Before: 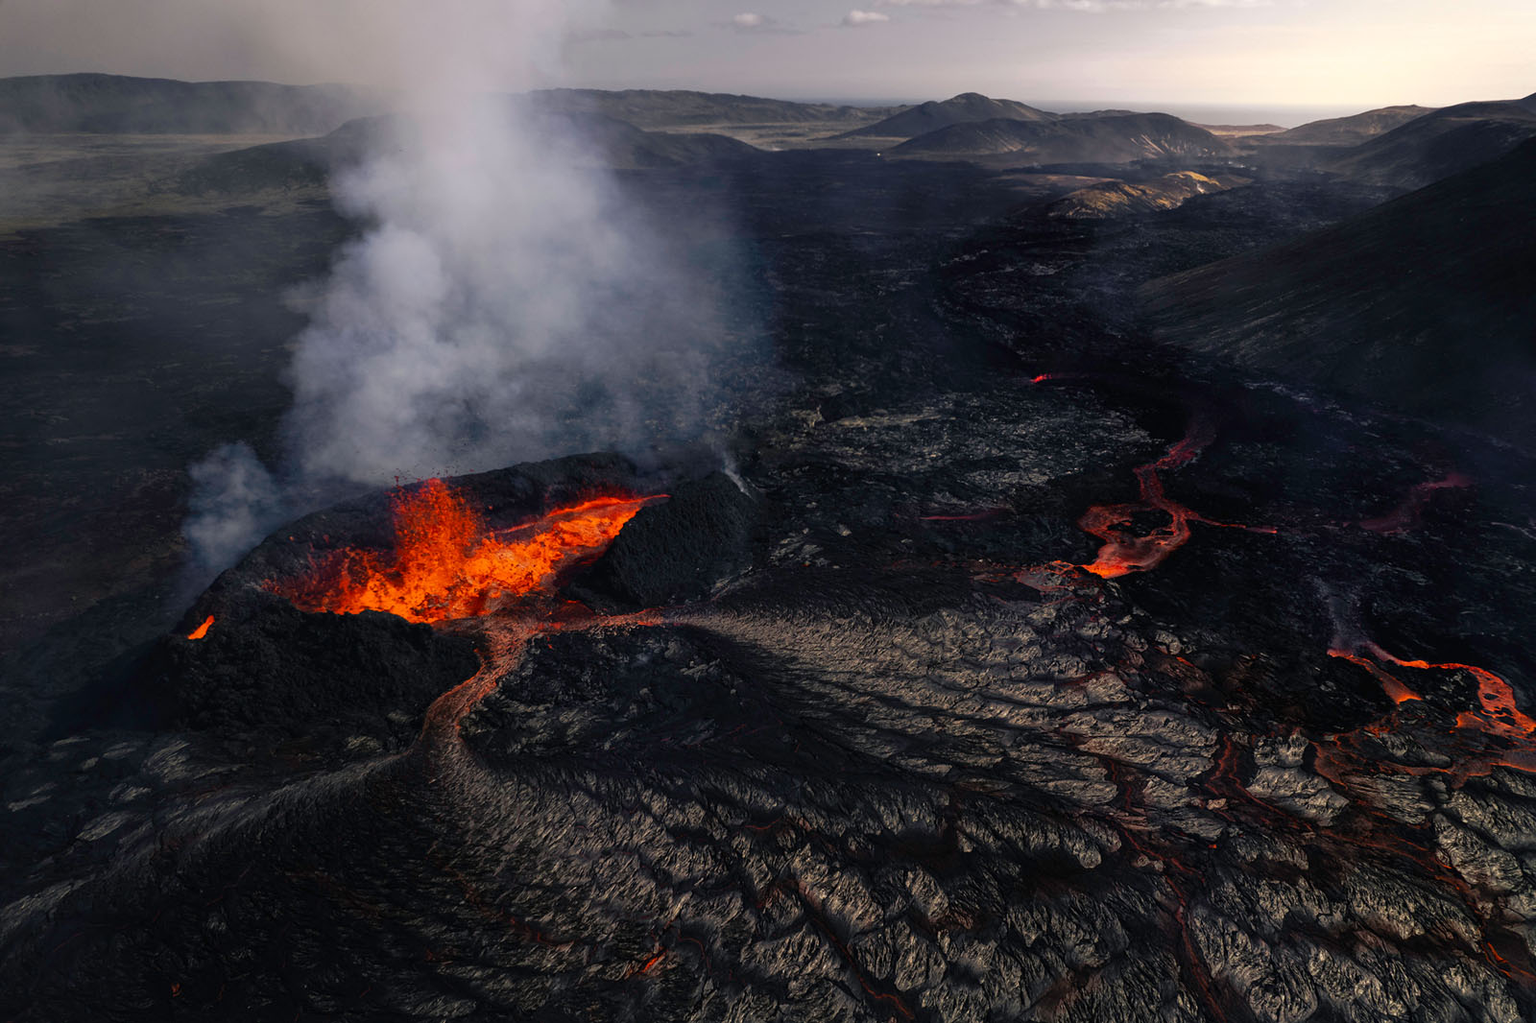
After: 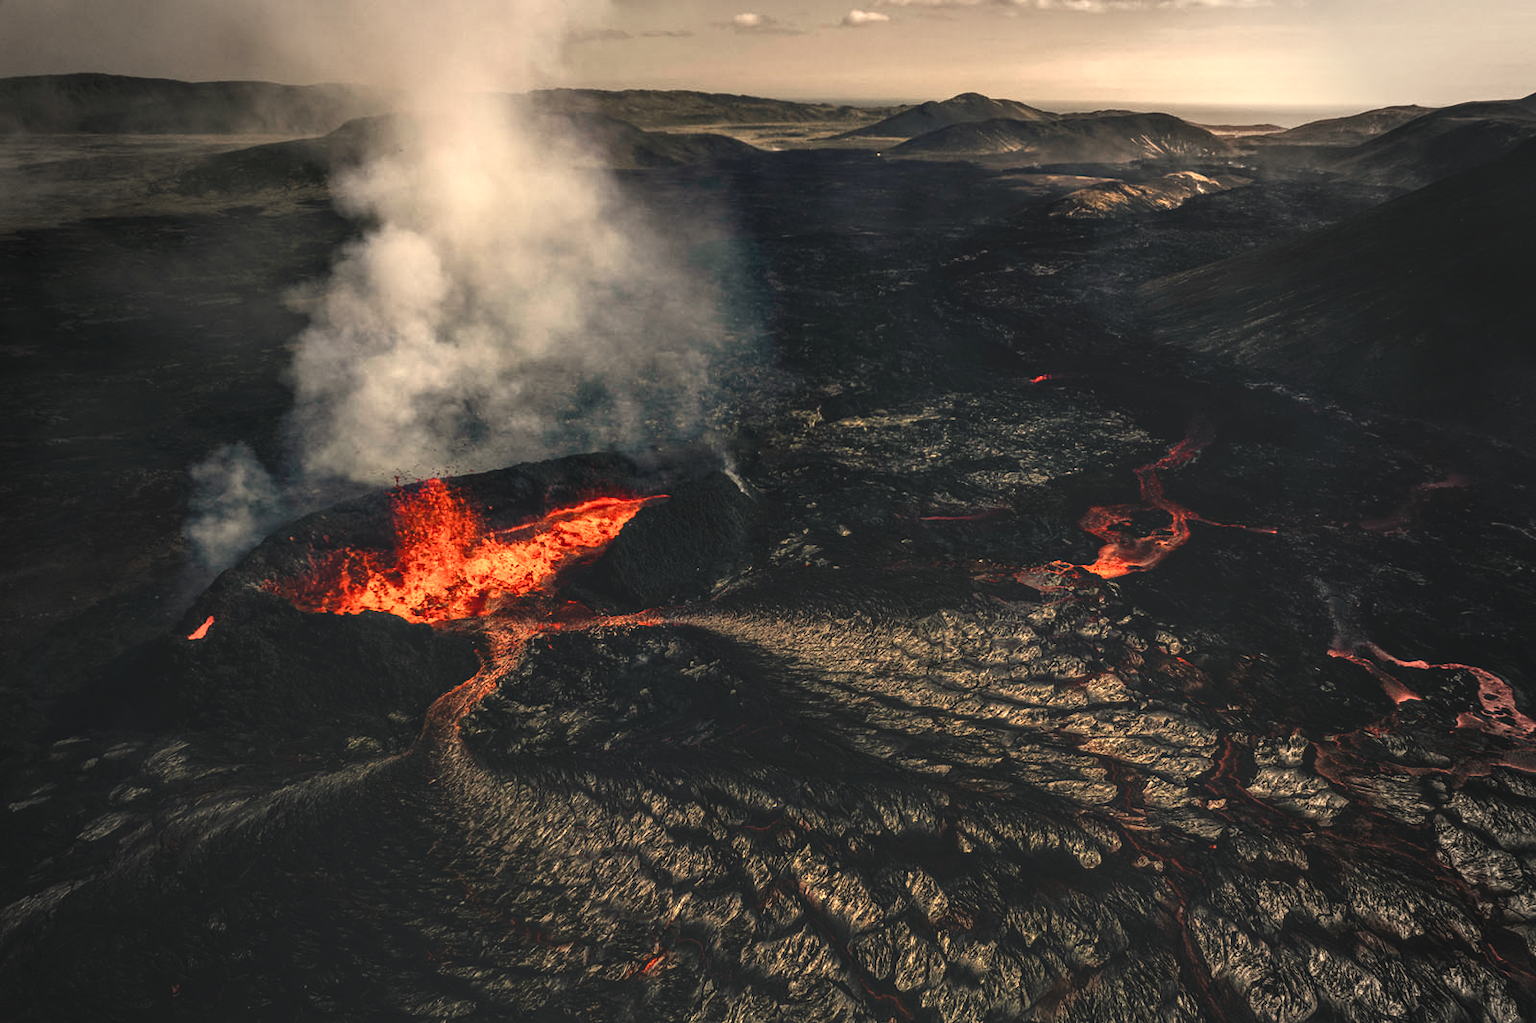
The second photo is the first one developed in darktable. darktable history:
white balance: red 1.08, blue 0.791
local contrast: highlights 19%, detail 186%
vignetting: fall-off start 64.63%, center (-0.034, 0.148), width/height ratio 0.881
color balance rgb: shadows lift › chroma 1%, shadows lift › hue 217.2°, power › hue 310.8°, highlights gain › chroma 2%, highlights gain › hue 44.4°, global offset › luminance 0.25%, global offset › hue 171.6°, perceptual saturation grading › global saturation 14.09%, perceptual saturation grading › highlights -30%, perceptual saturation grading › shadows 50.67%, global vibrance 25%, contrast 20%
exposure: black level correction -0.028, compensate highlight preservation false
